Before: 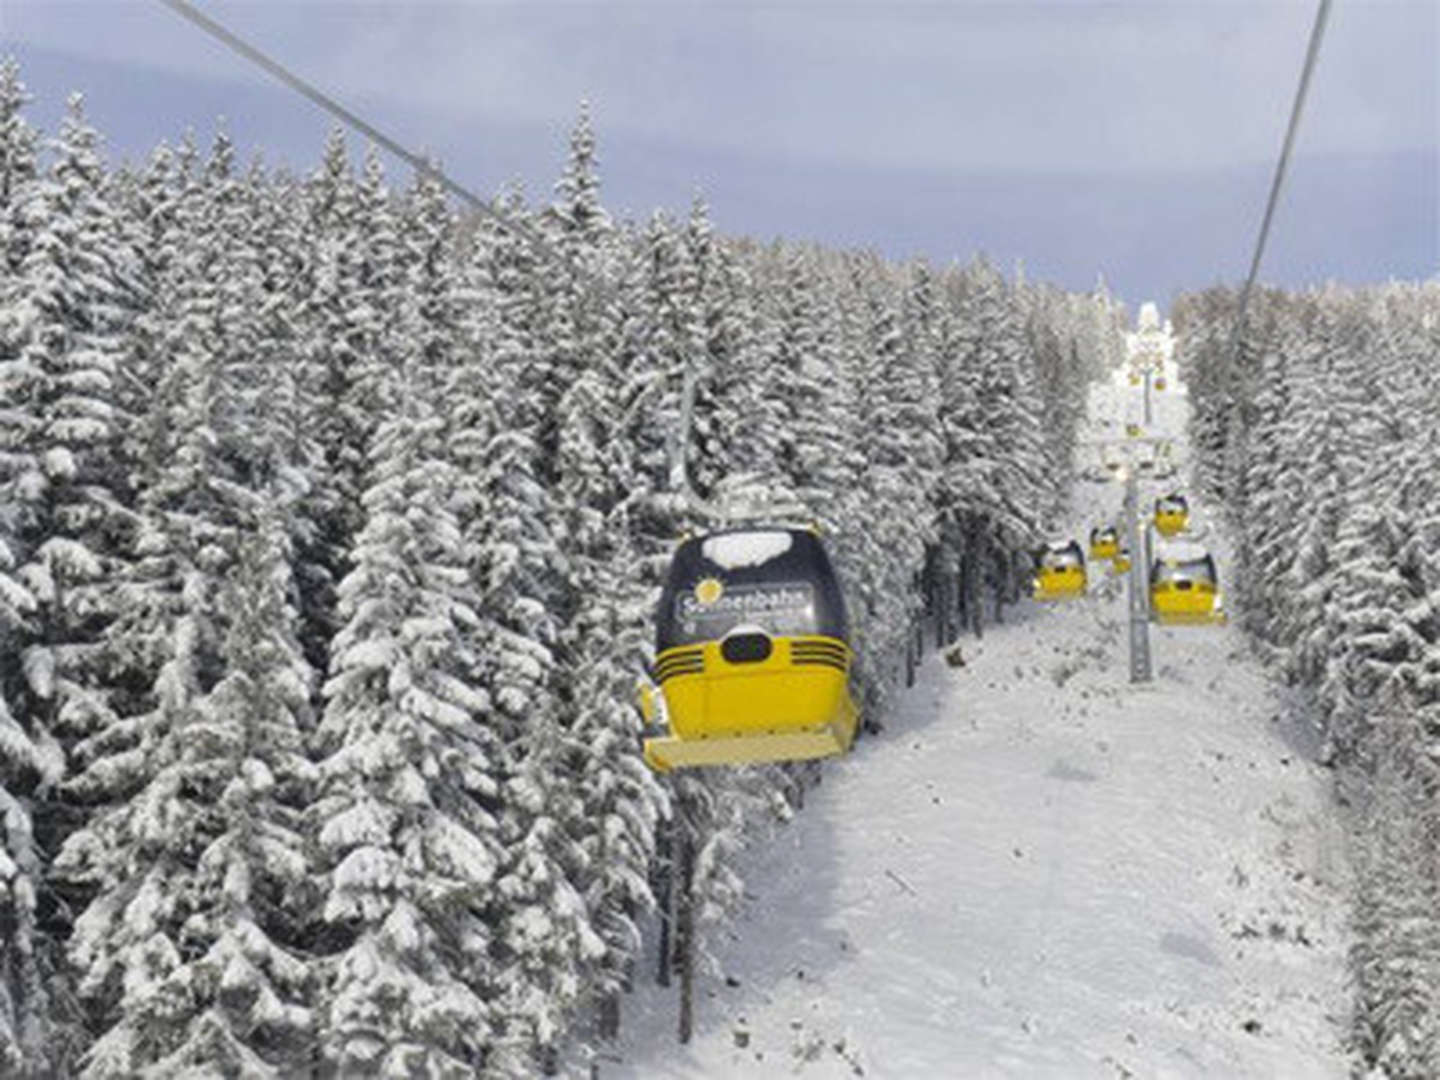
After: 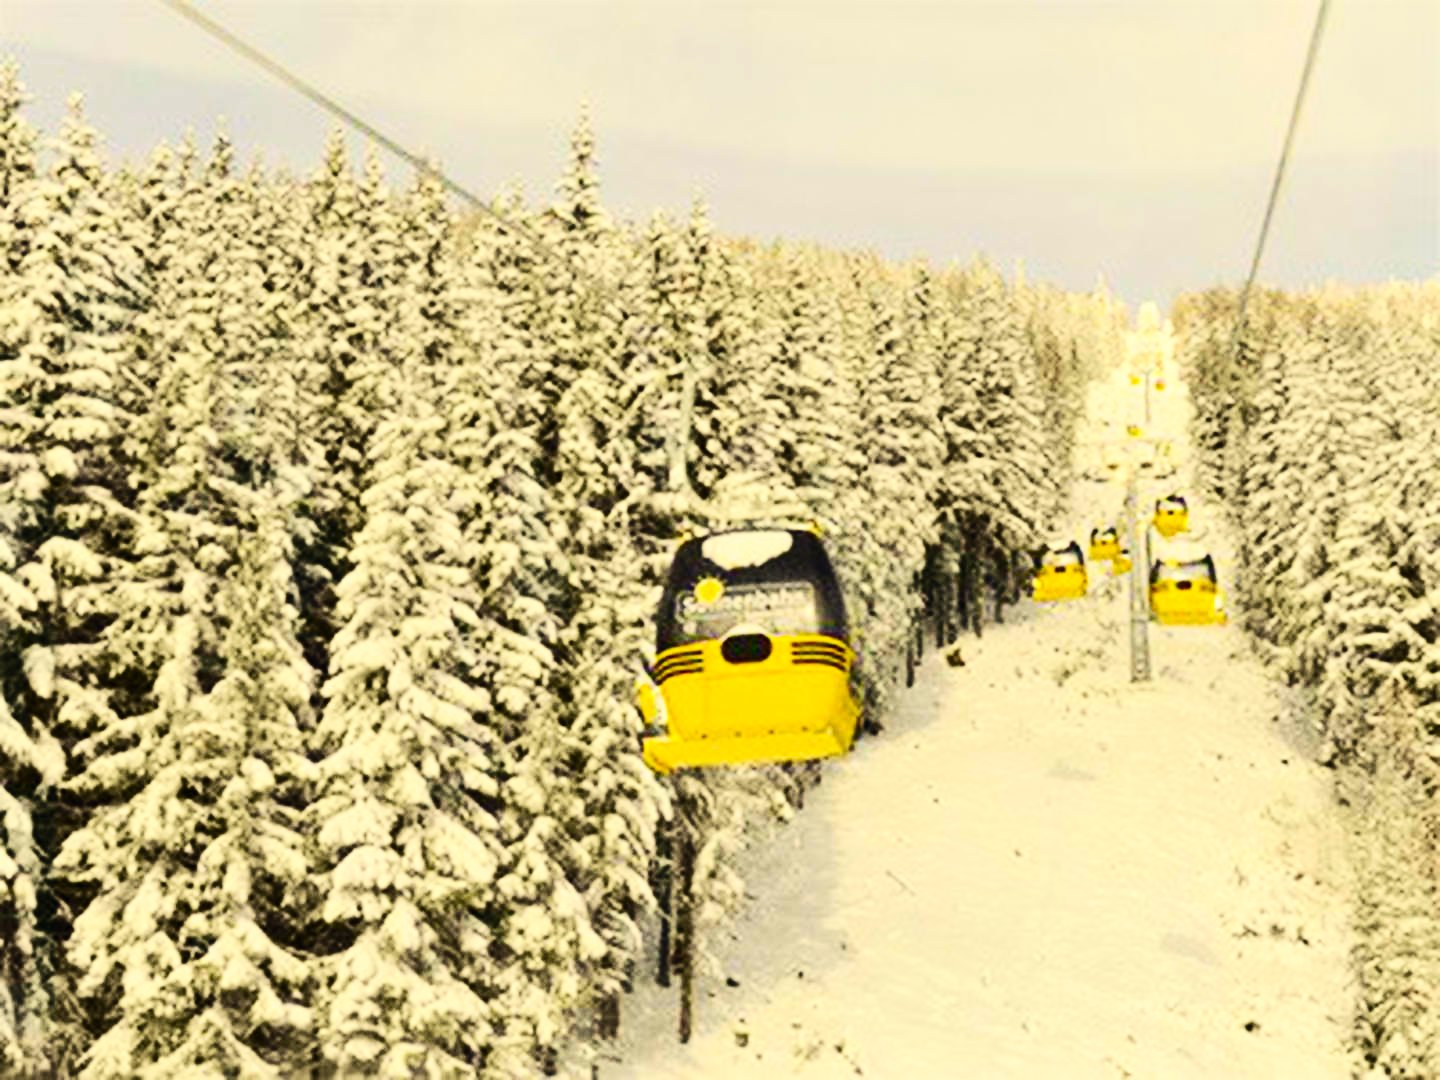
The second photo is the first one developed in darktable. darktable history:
white balance: red 1.08, blue 0.791
contrast brightness saturation: contrast 0.28
base curve: curves: ch0 [(0, 0) (0.032, 0.025) (0.121, 0.166) (0.206, 0.329) (0.605, 0.79) (1, 1)], preserve colors none
color balance rgb: linear chroma grading › global chroma 15%, perceptual saturation grading › global saturation 30%
